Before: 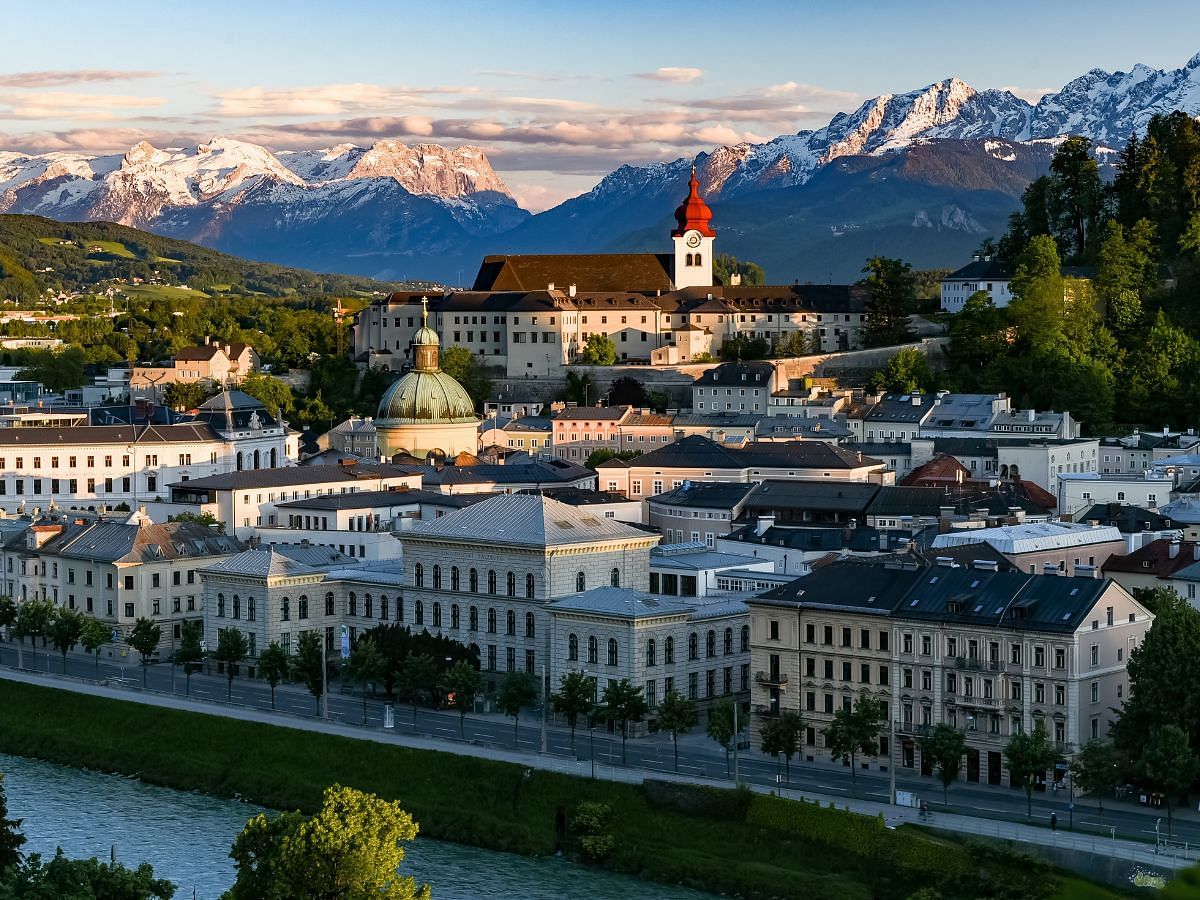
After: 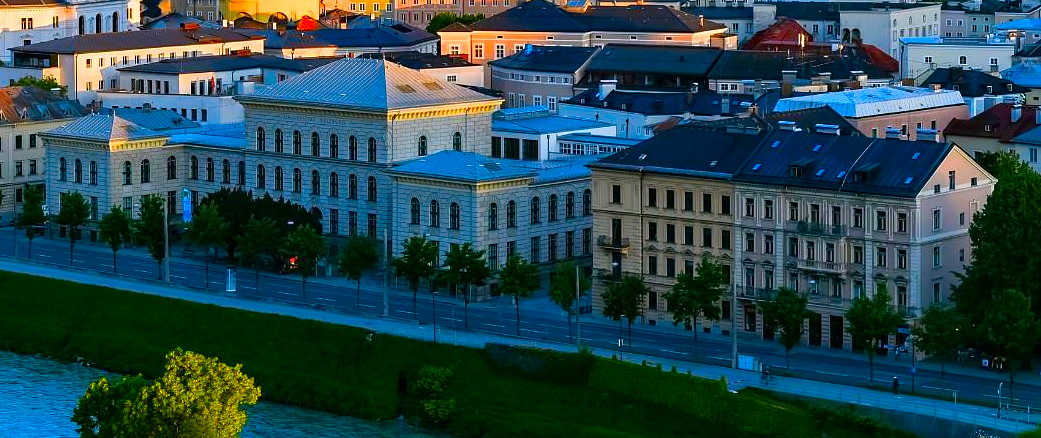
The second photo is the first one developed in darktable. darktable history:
sharpen: radius 5.283, amount 0.317, threshold 26.354
color correction: highlights a* 1.67, highlights b* -1.85, saturation 2.52
crop and rotate: left 13.238%, top 48.542%, bottom 2.788%
